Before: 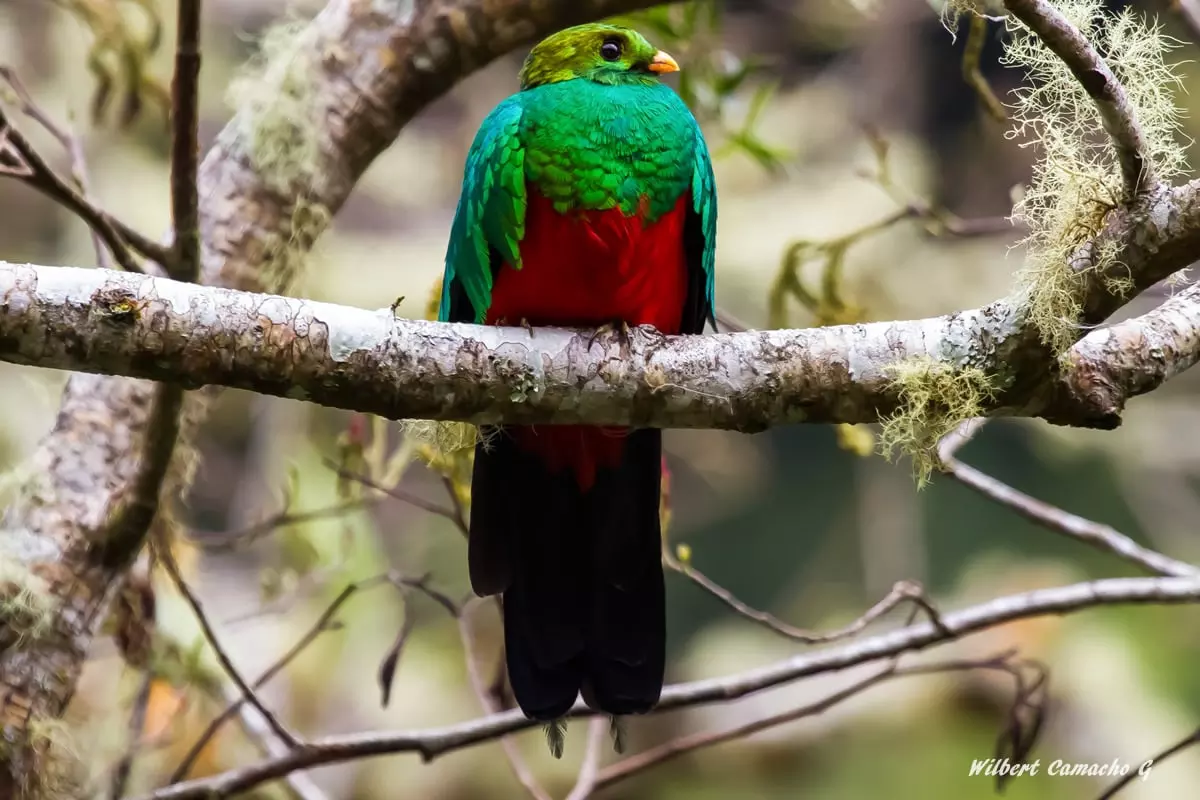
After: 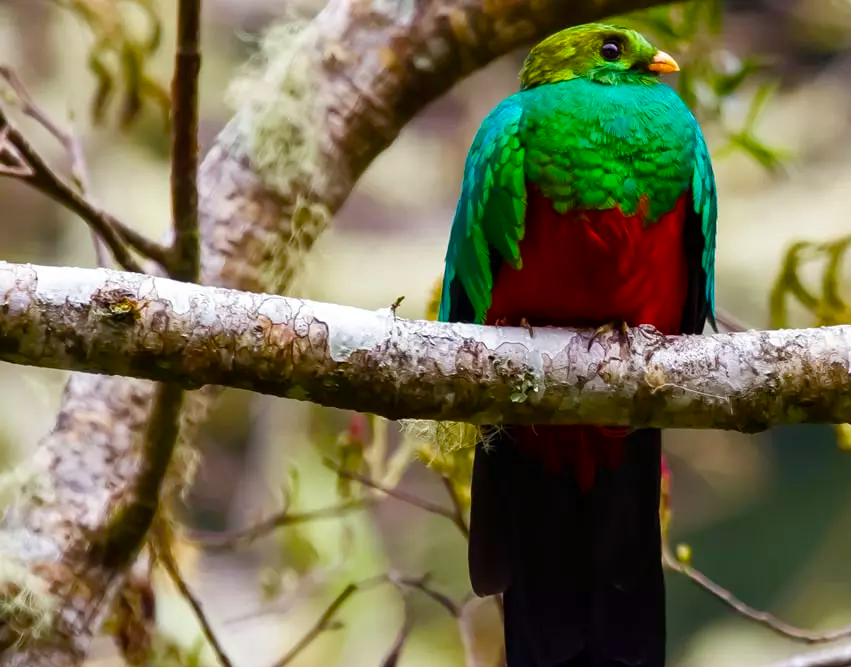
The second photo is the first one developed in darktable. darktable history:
color balance rgb: perceptual saturation grading › global saturation 20%, perceptual saturation grading › highlights -25.218%, perceptual saturation grading › shadows 50.159%, global vibrance 20%
crop: right 29.007%, bottom 16.585%
tone equalizer: edges refinement/feathering 500, mask exposure compensation -1.57 EV, preserve details no
